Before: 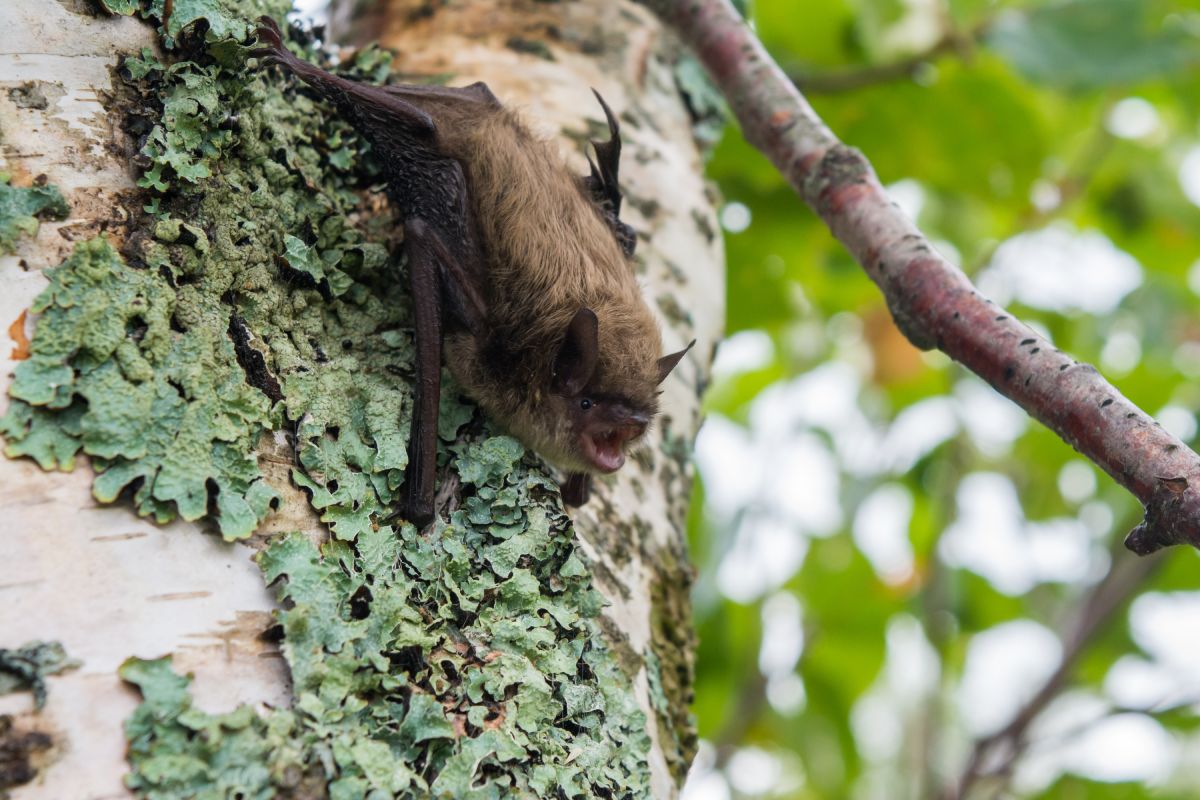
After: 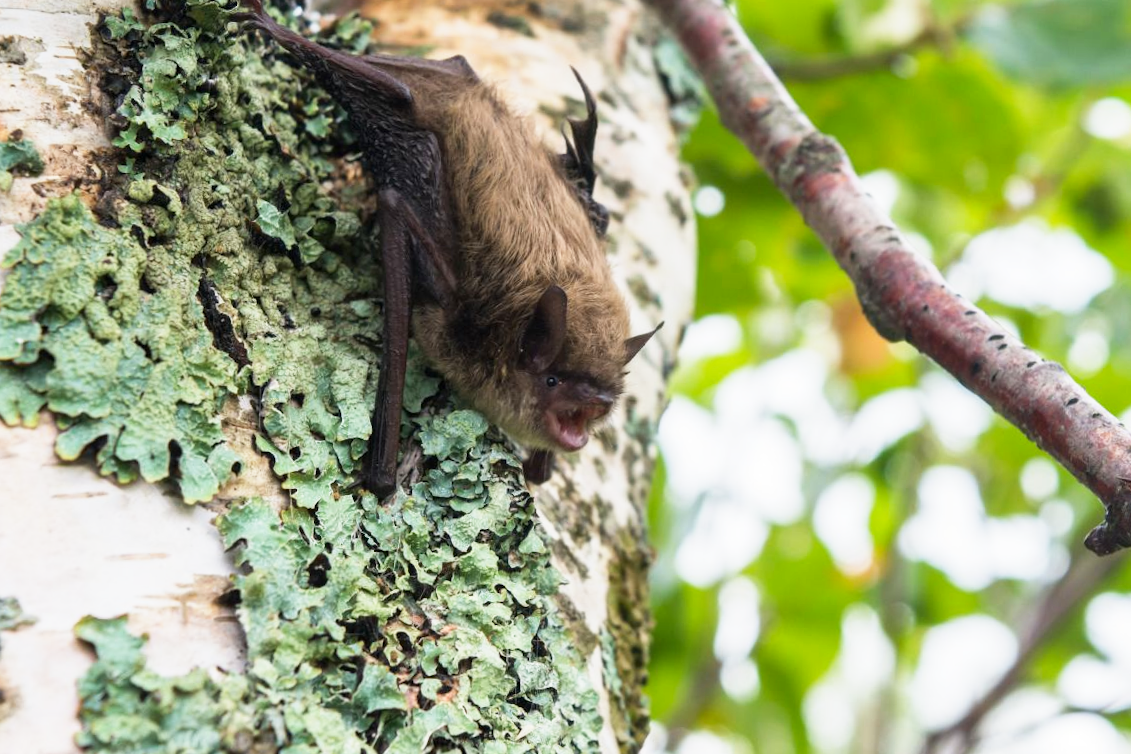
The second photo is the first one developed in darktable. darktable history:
crop and rotate: angle -2.36°
base curve: curves: ch0 [(0, 0) (0.579, 0.807) (1, 1)], preserve colors none
